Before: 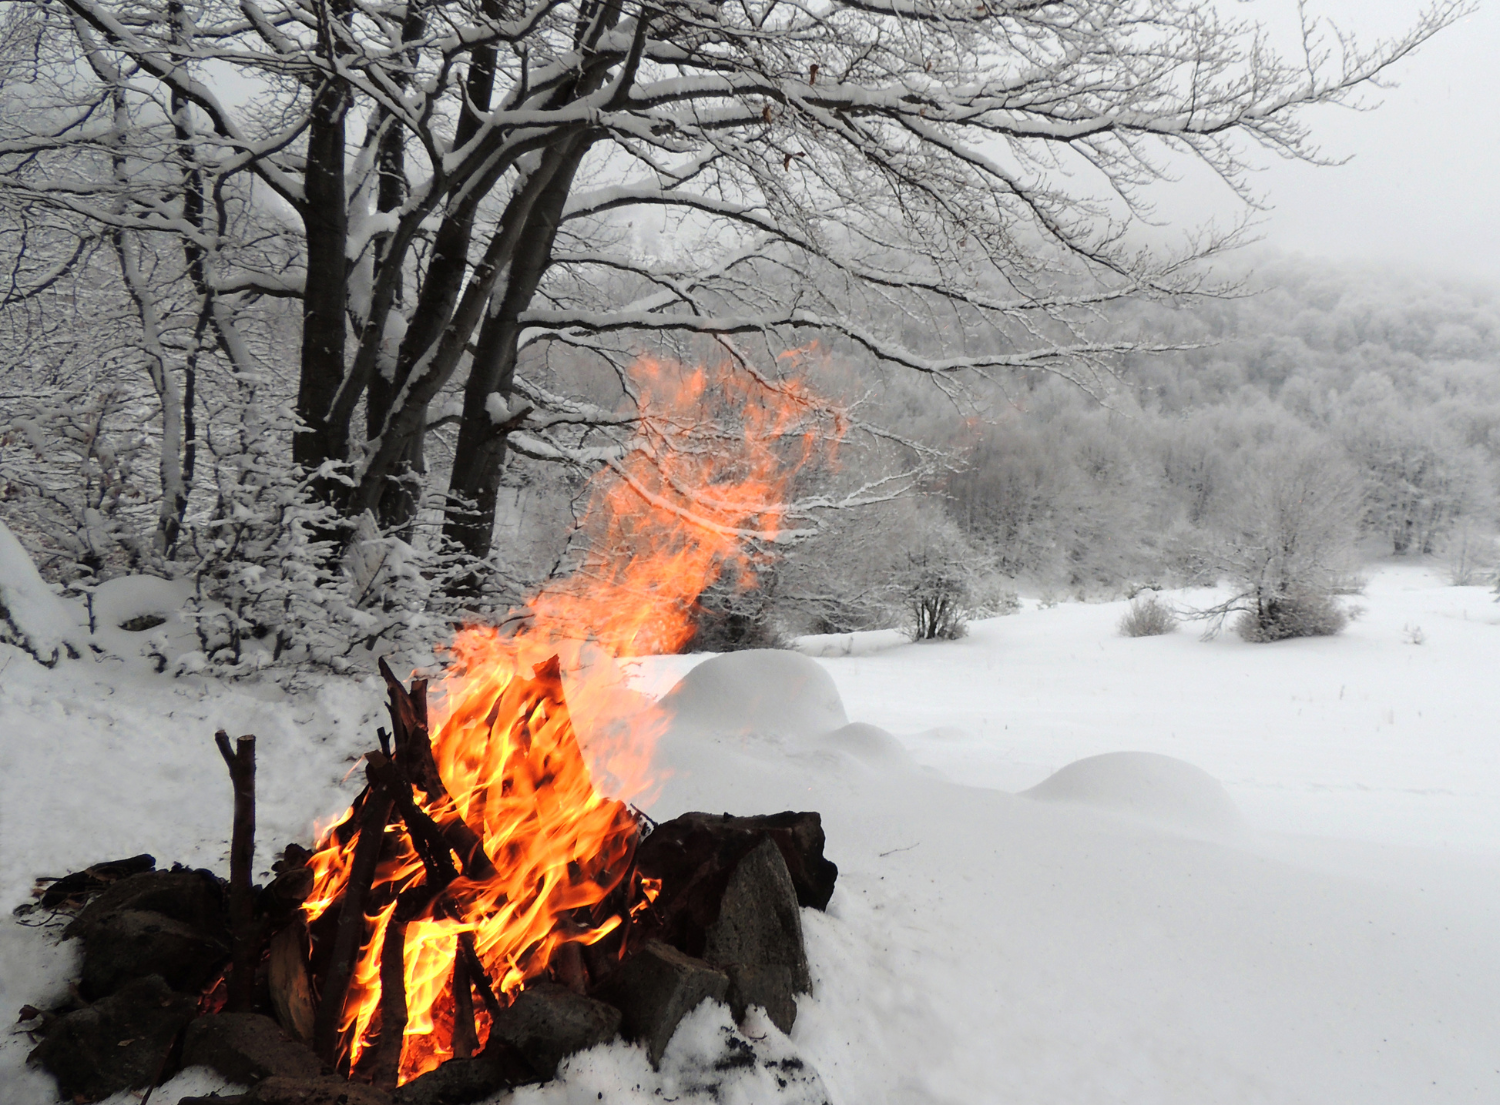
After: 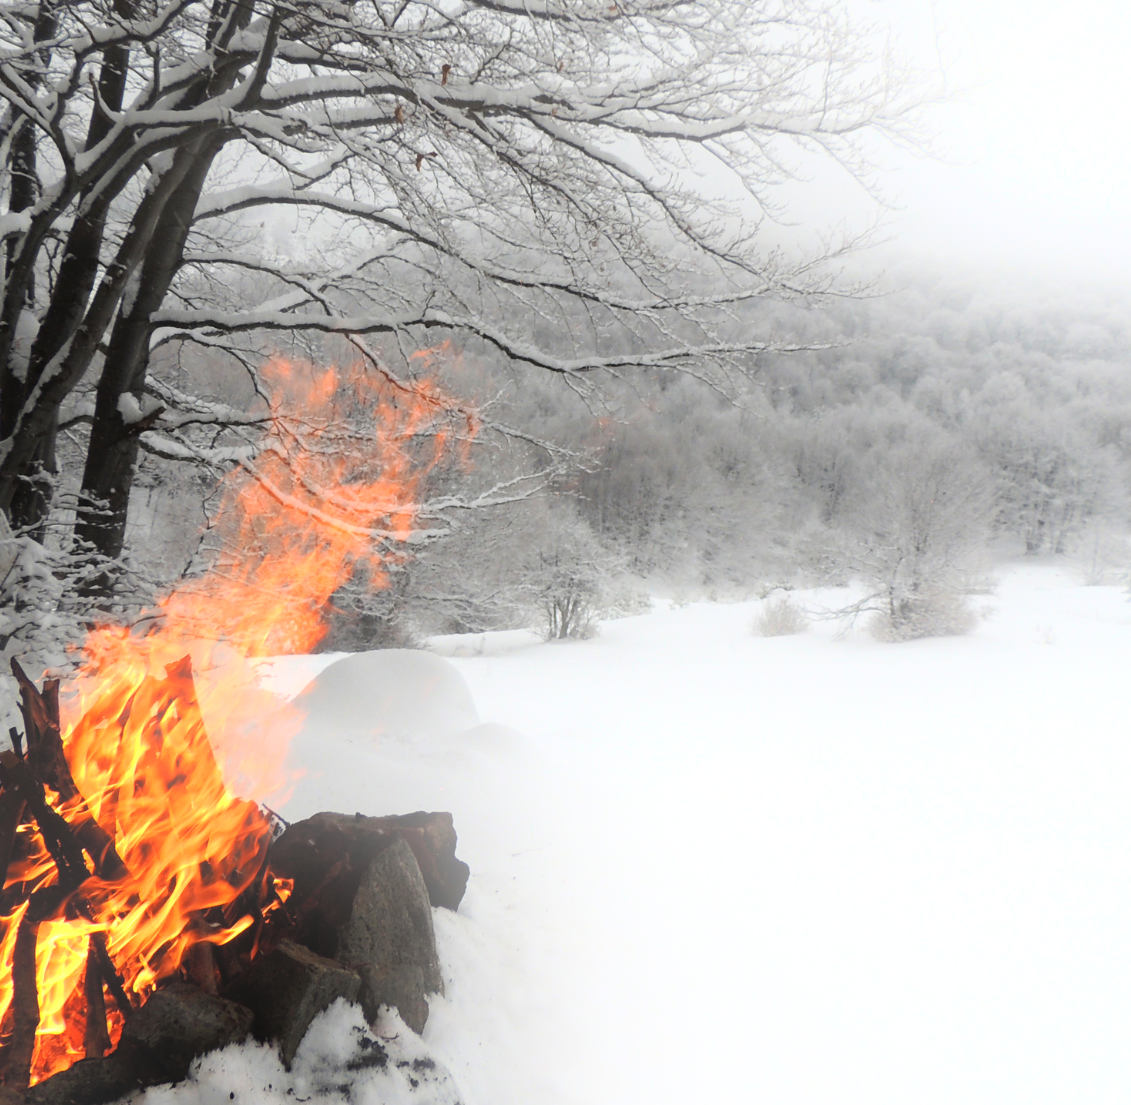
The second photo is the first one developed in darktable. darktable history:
crop and rotate: left 24.6%
bloom: on, module defaults
